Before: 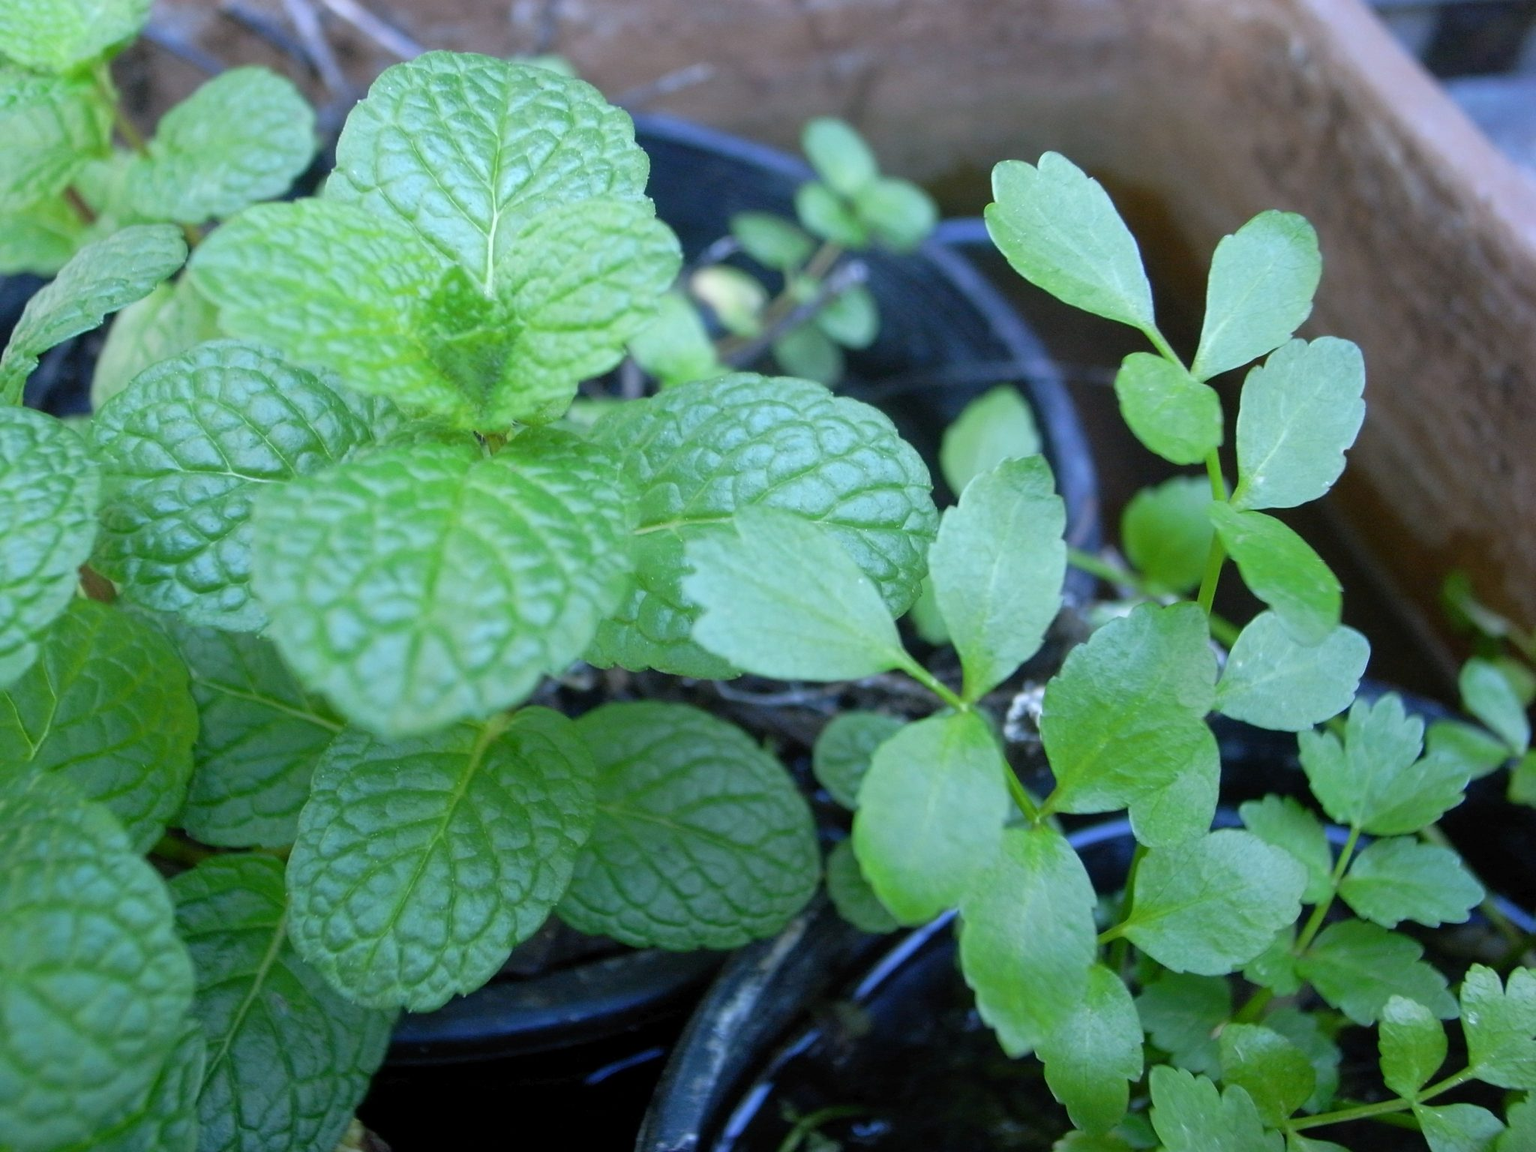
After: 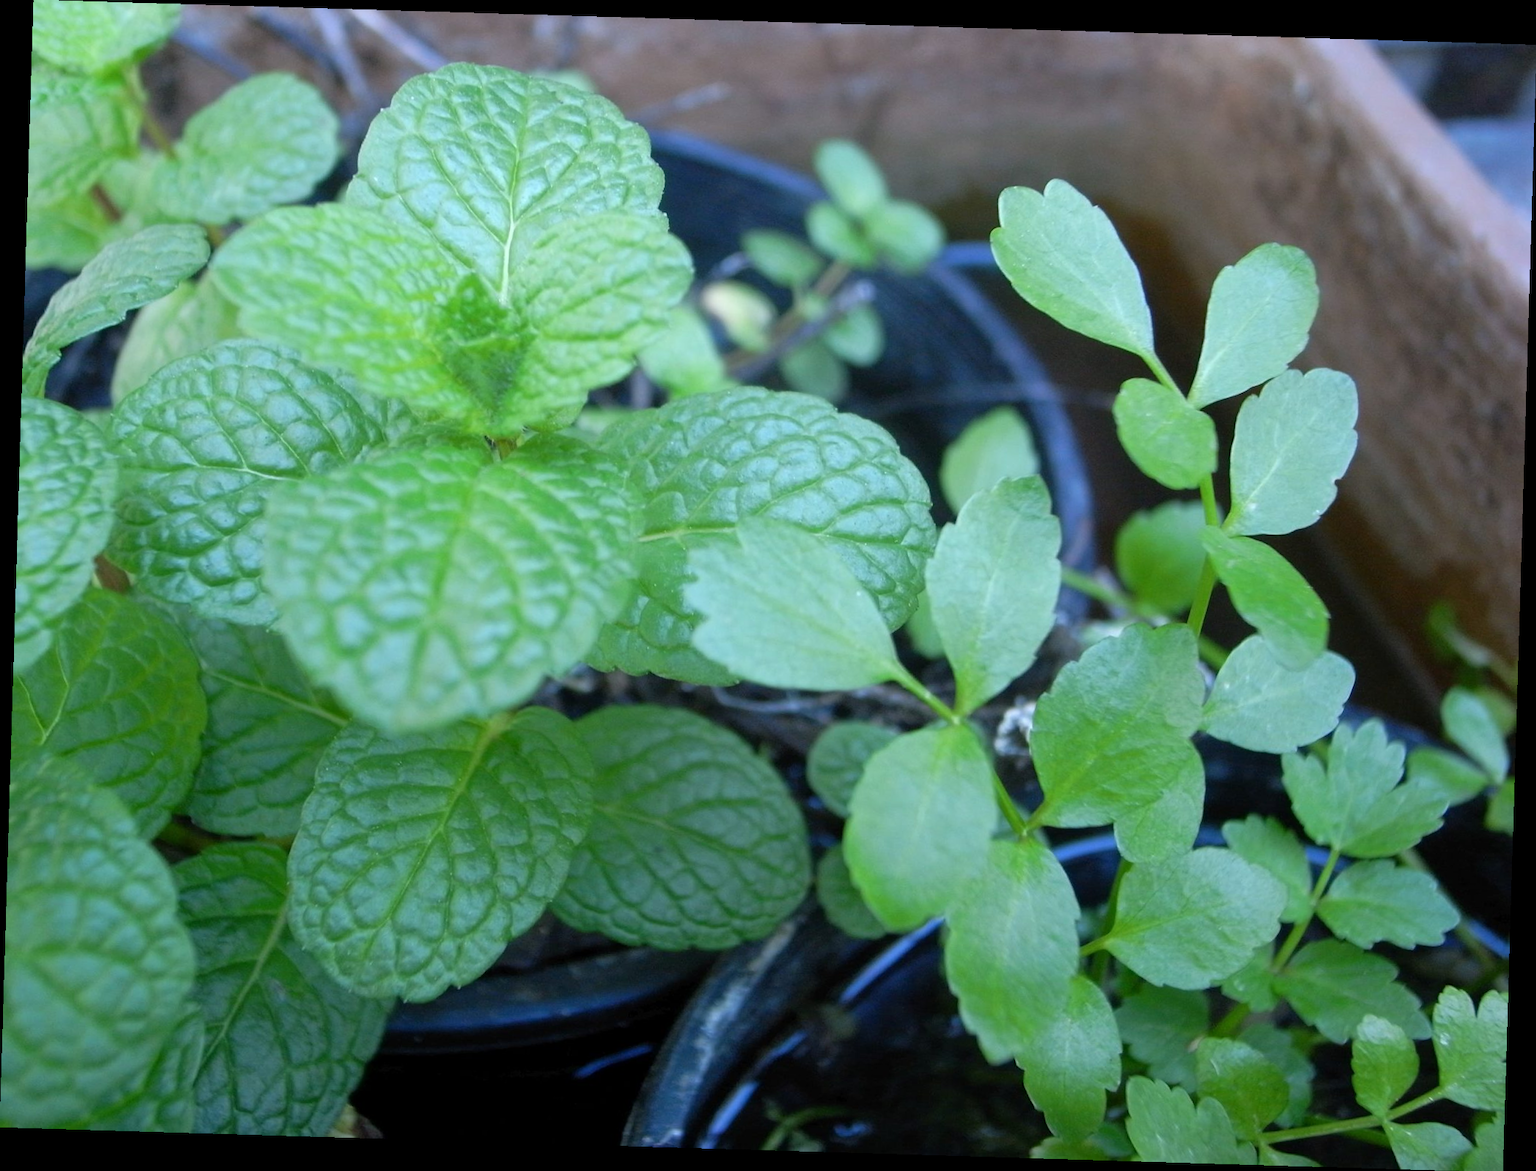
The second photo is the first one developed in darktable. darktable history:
color zones: curves: ch0 [(0, 0.5) (0.143, 0.5) (0.286, 0.5) (0.429, 0.5) (0.571, 0.5) (0.714, 0.476) (0.857, 0.5) (1, 0.5)]; ch2 [(0, 0.5) (0.143, 0.5) (0.286, 0.5) (0.429, 0.5) (0.571, 0.5) (0.714, 0.487) (0.857, 0.5) (1, 0.5)]
rotate and perspective: rotation 1.72°, automatic cropping off
